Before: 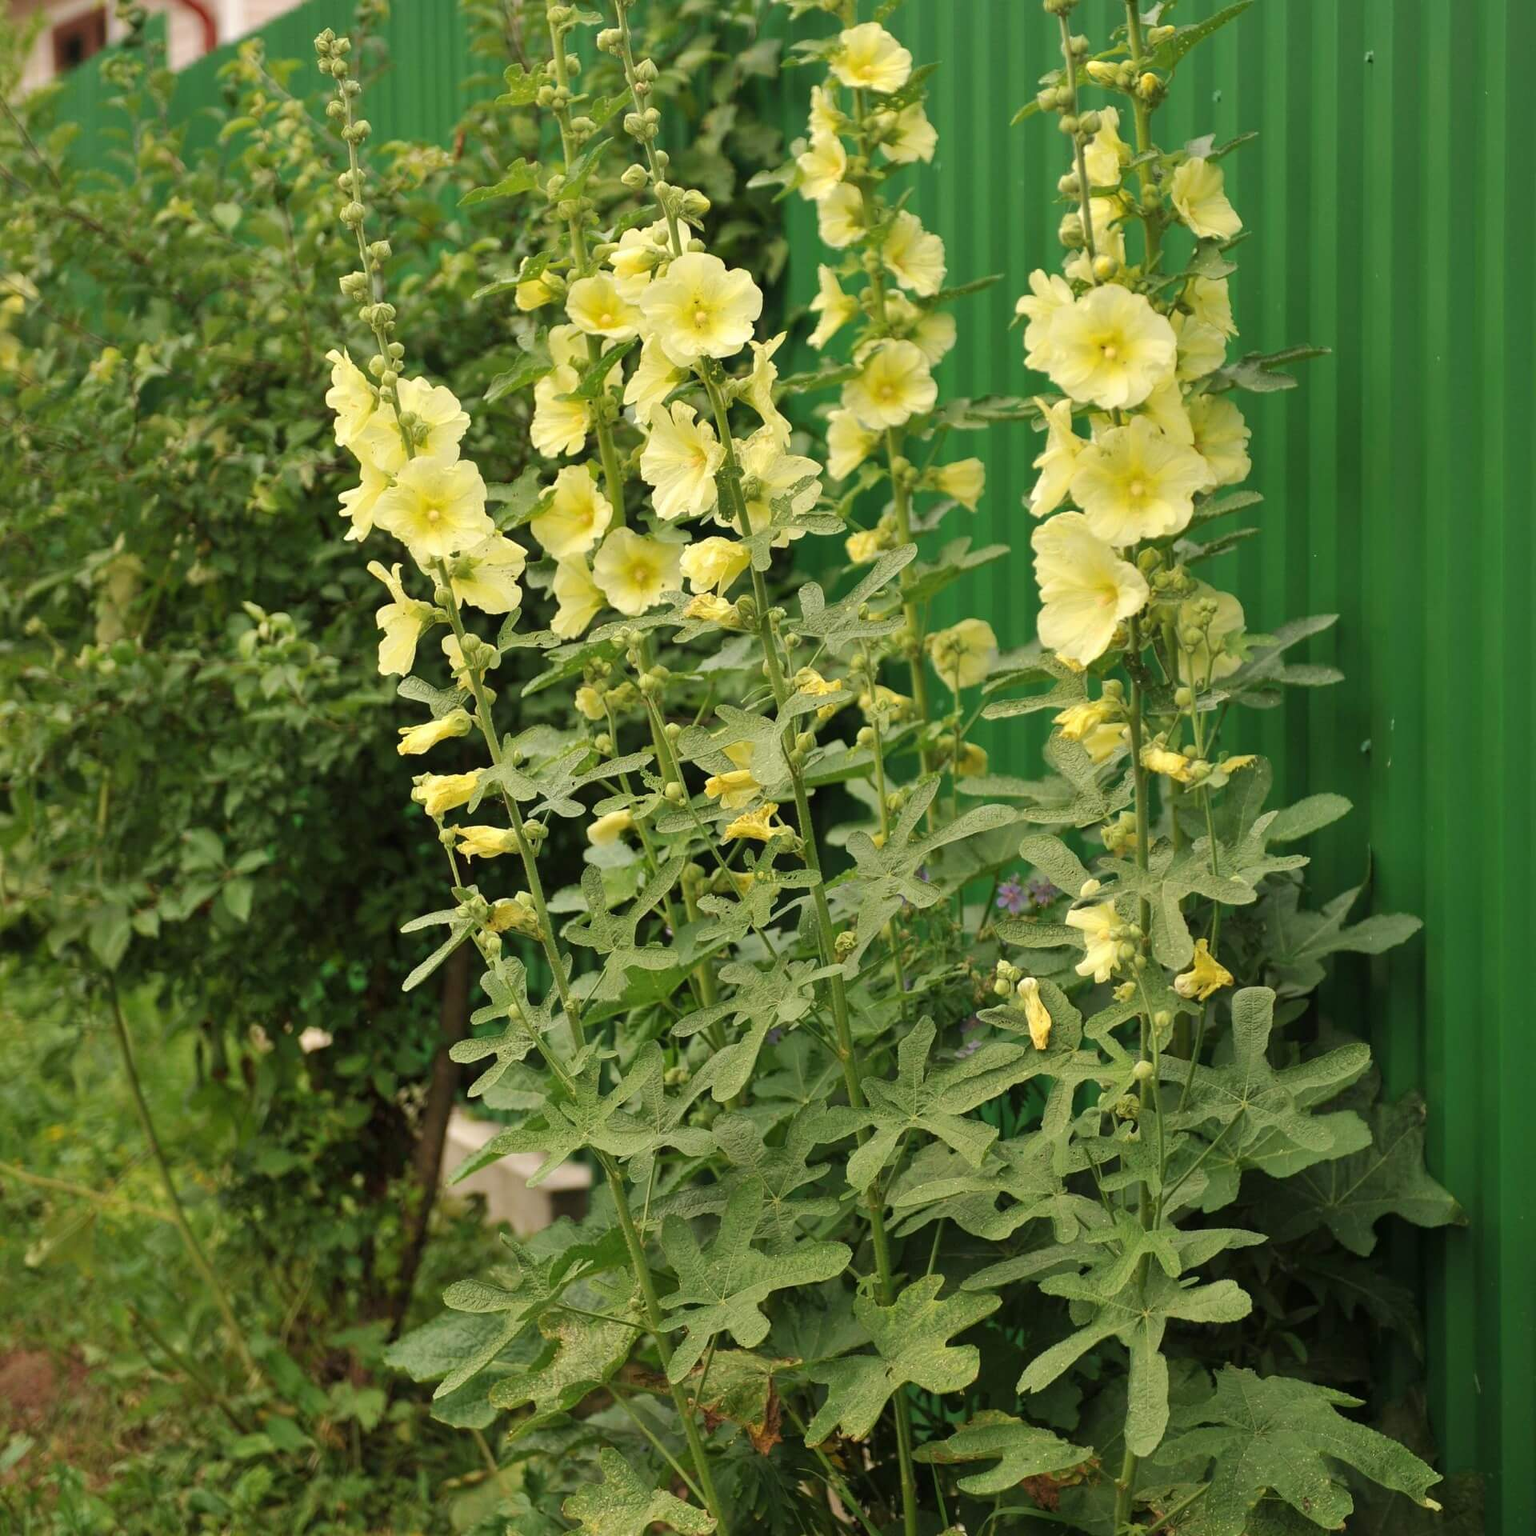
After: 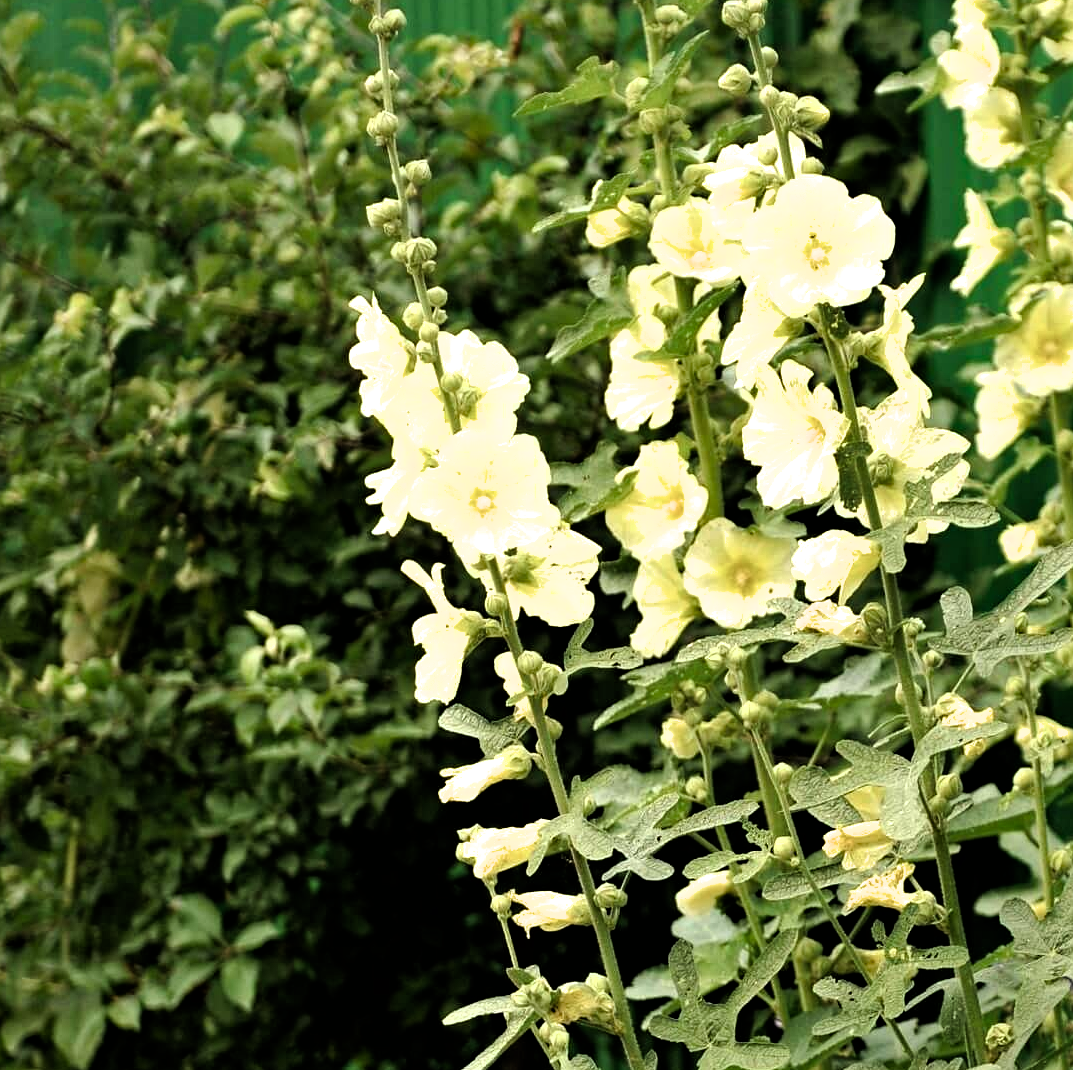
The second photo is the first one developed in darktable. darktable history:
filmic rgb: black relative exposure -8.31 EV, white relative exposure 2.21 EV, threshold 5.96 EV, hardness 7.13, latitude 85.82%, contrast 1.706, highlights saturation mix -3.58%, shadows ↔ highlights balance -2.98%, preserve chrominance max RGB, iterations of high-quality reconstruction 0, enable highlight reconstruction true
tone equalizer: on, module defaults
exposure: compensate highlight preservation false
crop and rotate: left 3.021%, top 7.391%, right 41.057%, bottom 36.878%
haze removal: strength 0.243, distance 0.252, compatibility mode true, adaptive false
